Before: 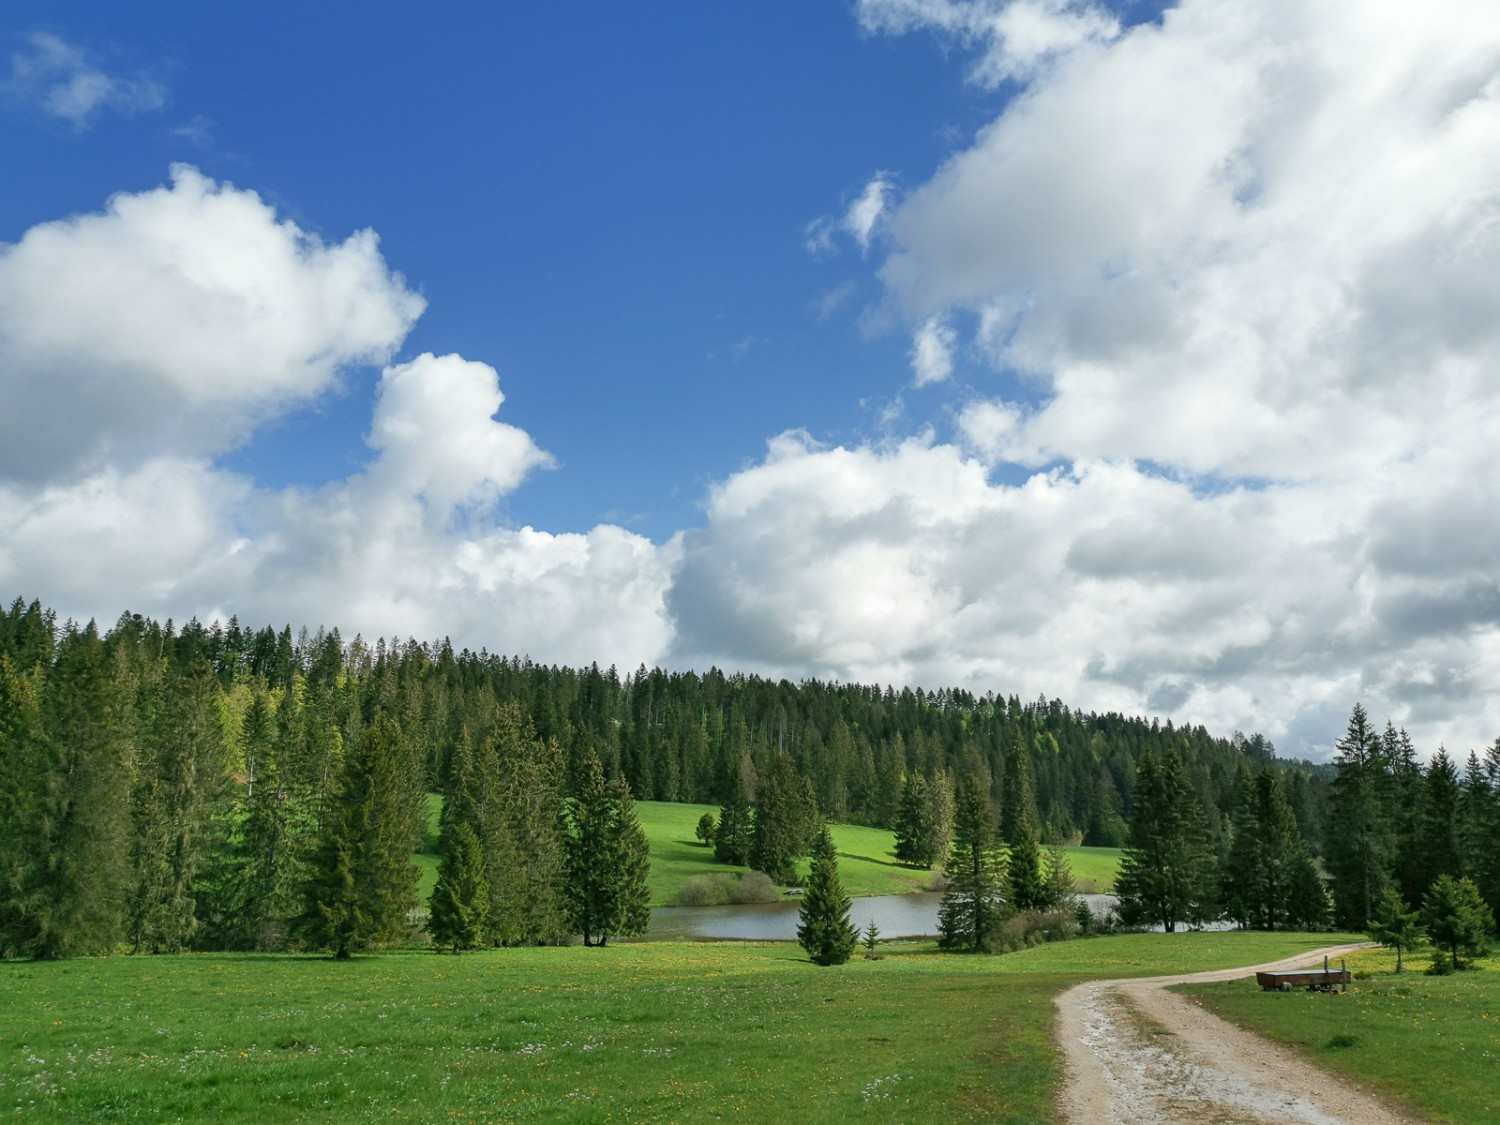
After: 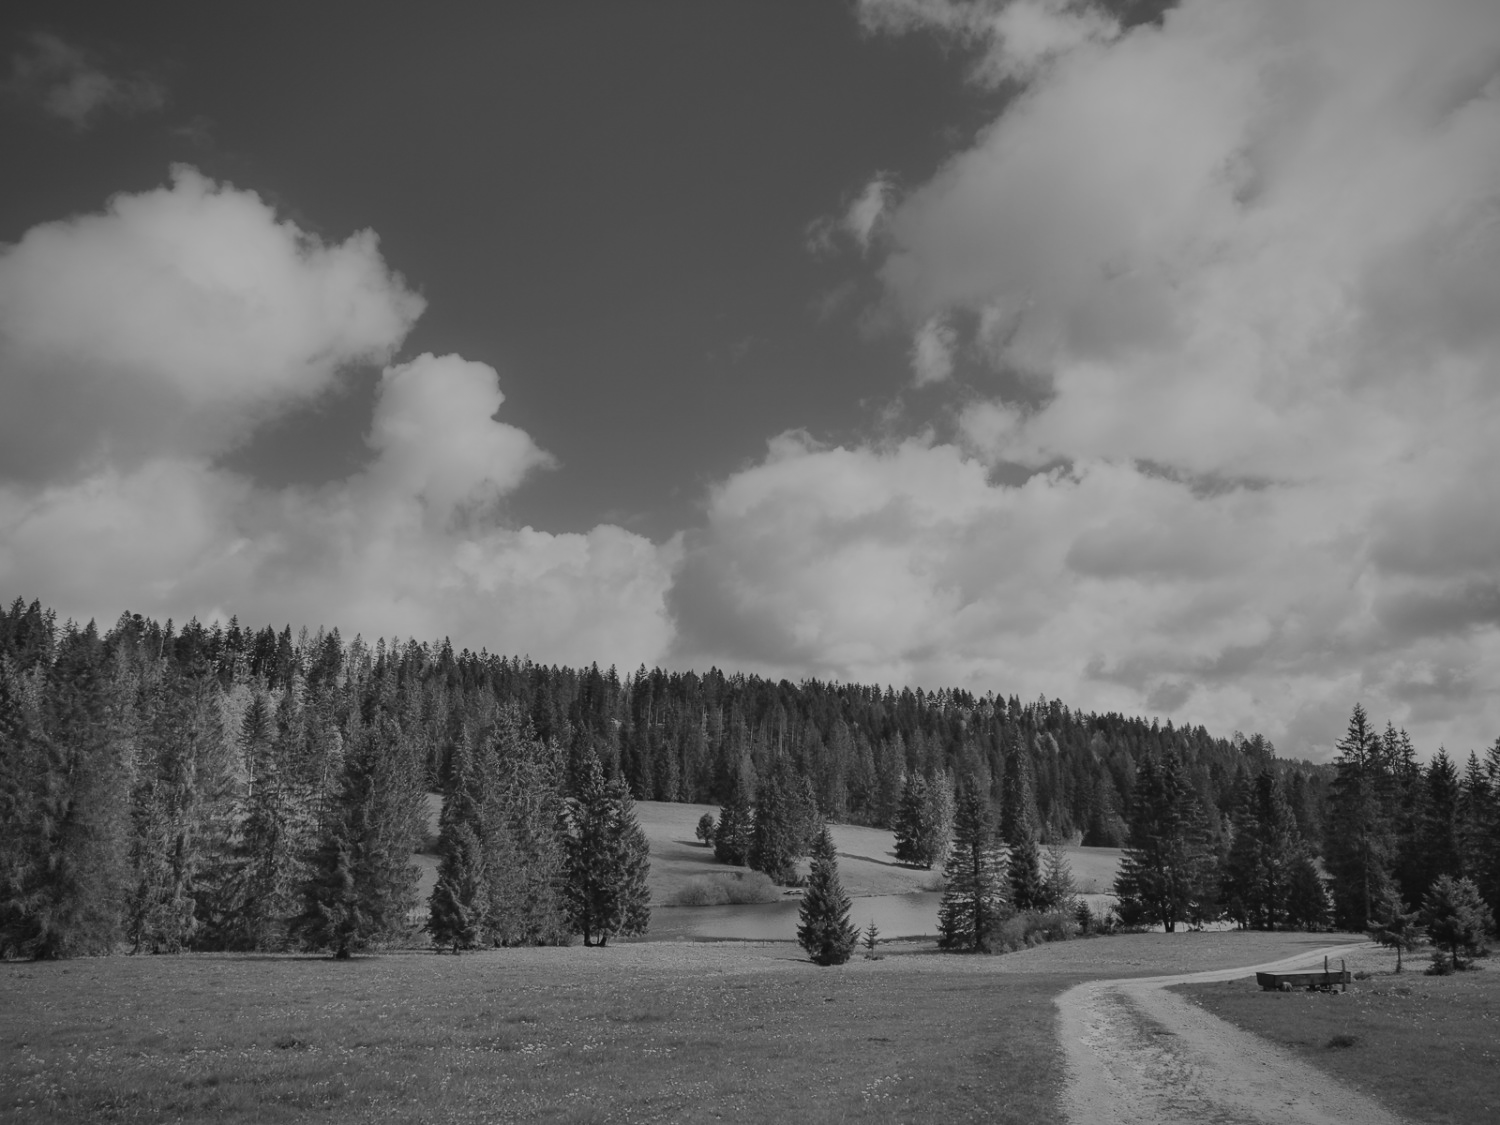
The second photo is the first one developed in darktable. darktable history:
monochrome: a 26.22, b 42.67, size 0.8
shadows and highlights: shadows 37.27, highlights -28.18, soften with gaussian
vignetting: fall-off start 88.53%, fall-off radius 44.2%, saturation 0.376, width/height ratio 1.161
filmic rgb: black relative exposure -7.65 EV, white relative exposure 4.56 EV, hardness 3.61, color science v6 (2022)
exposure: black level correction -0.014, exposure -0.193 EV, compensate highlight preservation false
white balance: red 1.004, blue 1.096
